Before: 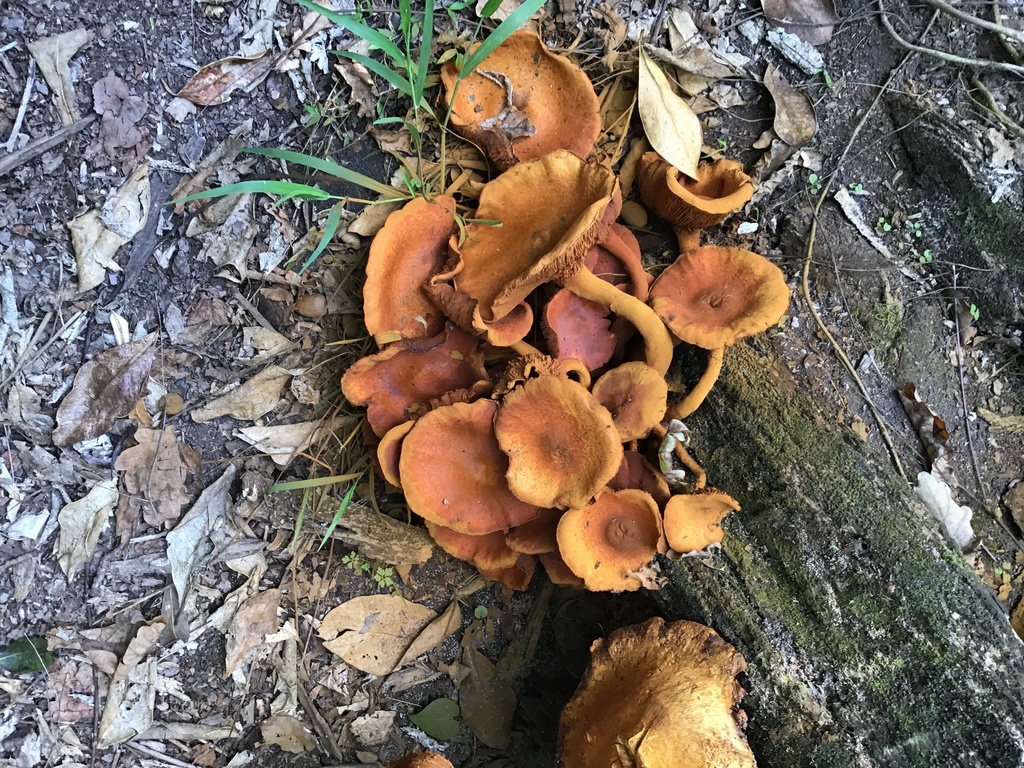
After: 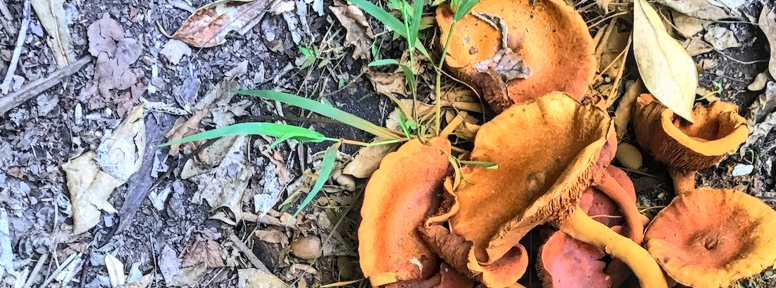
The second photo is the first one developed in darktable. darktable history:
exposure: exposure 0.133 EV, compensate highlight preservation false
crop: left 0.532%, top 7.637%, right 23.6%, bottom 54.042%
contrast brightness saturation: contrast 0.073, brightness 0.074, saturation 0.179
local contrast: on, module defaults
tone curve: curves: ch0 [(0, 0) (0.051, 0.03) (0.096, 0.071) (0.251, 0.234) (0.461, 0.515) (0.605, 0.692) (0.761, 0.824) (0.881, 0.907) (1, 0.984)]; ch1 [(0, 0) (0.1, 0.038) (0.318, 0.243) (0.399, 0.351) (0.478, 0.469) (0.499, 0.499) (0.534, 0.541) (0.567, 0.592) (0.601, 0.629) (0.666, 0.7) (1, 1)]; ch2 [(0, 0) (0.453, 0.45) (0.479, 0.483) (0.504, 0.499) (0.52, 0.519) (0.541, 0.559) (0.601, 0.622) (0.824, 0.815) (1, 1)]
